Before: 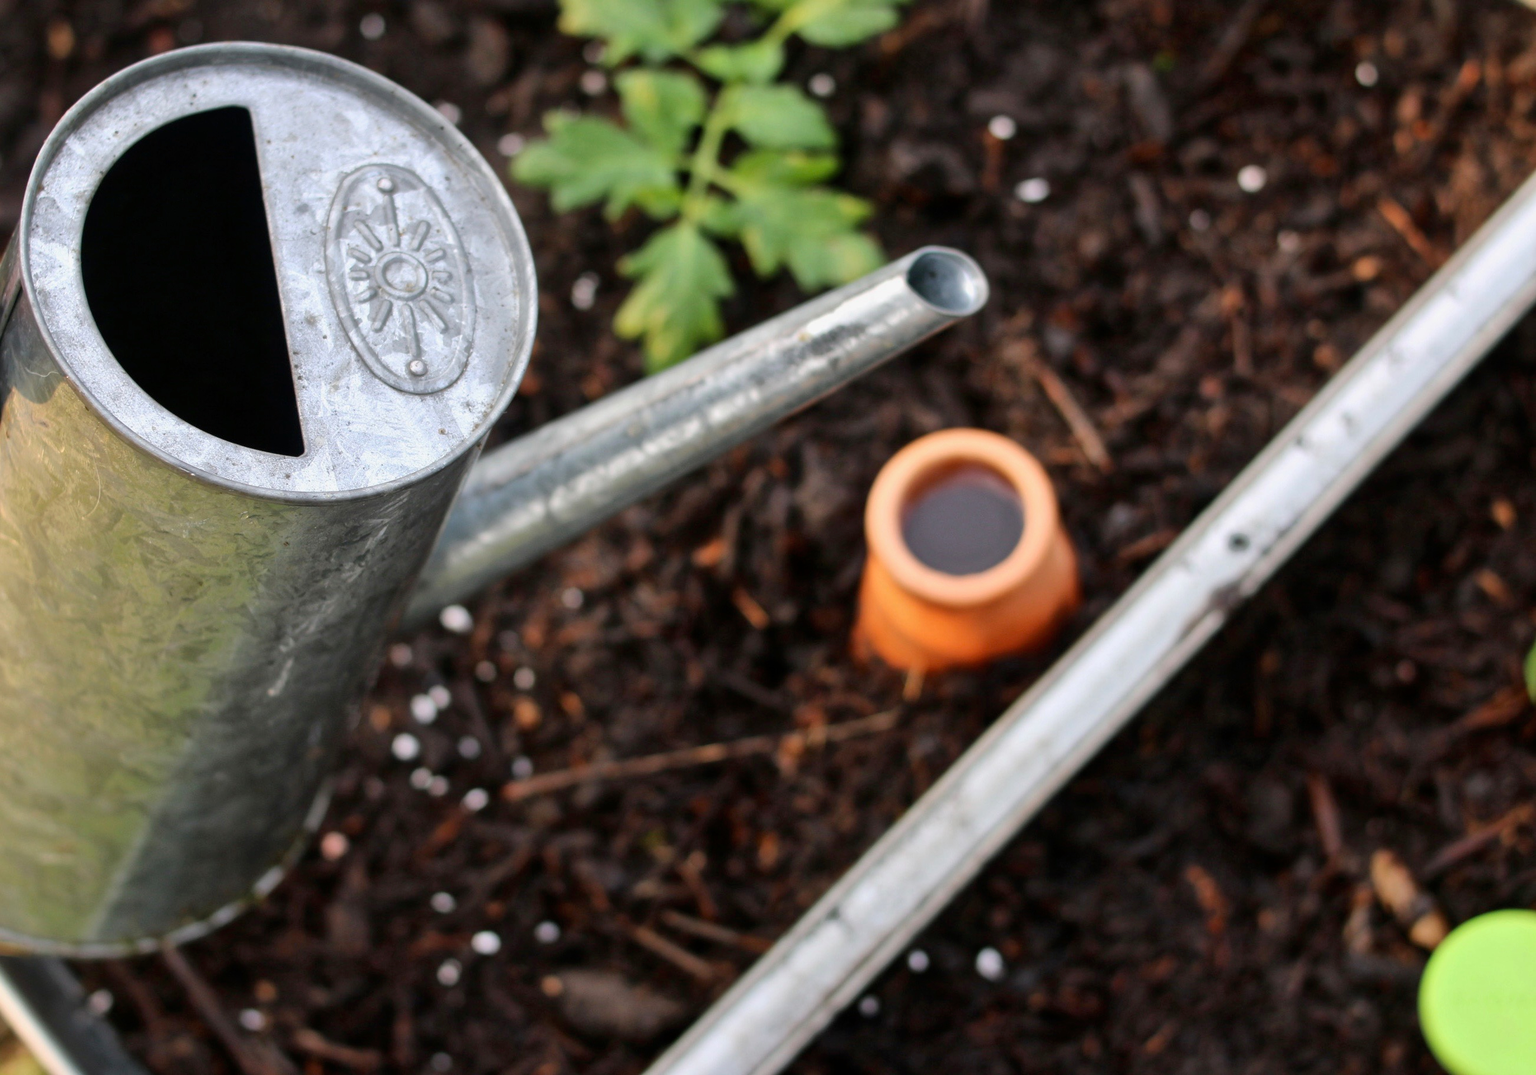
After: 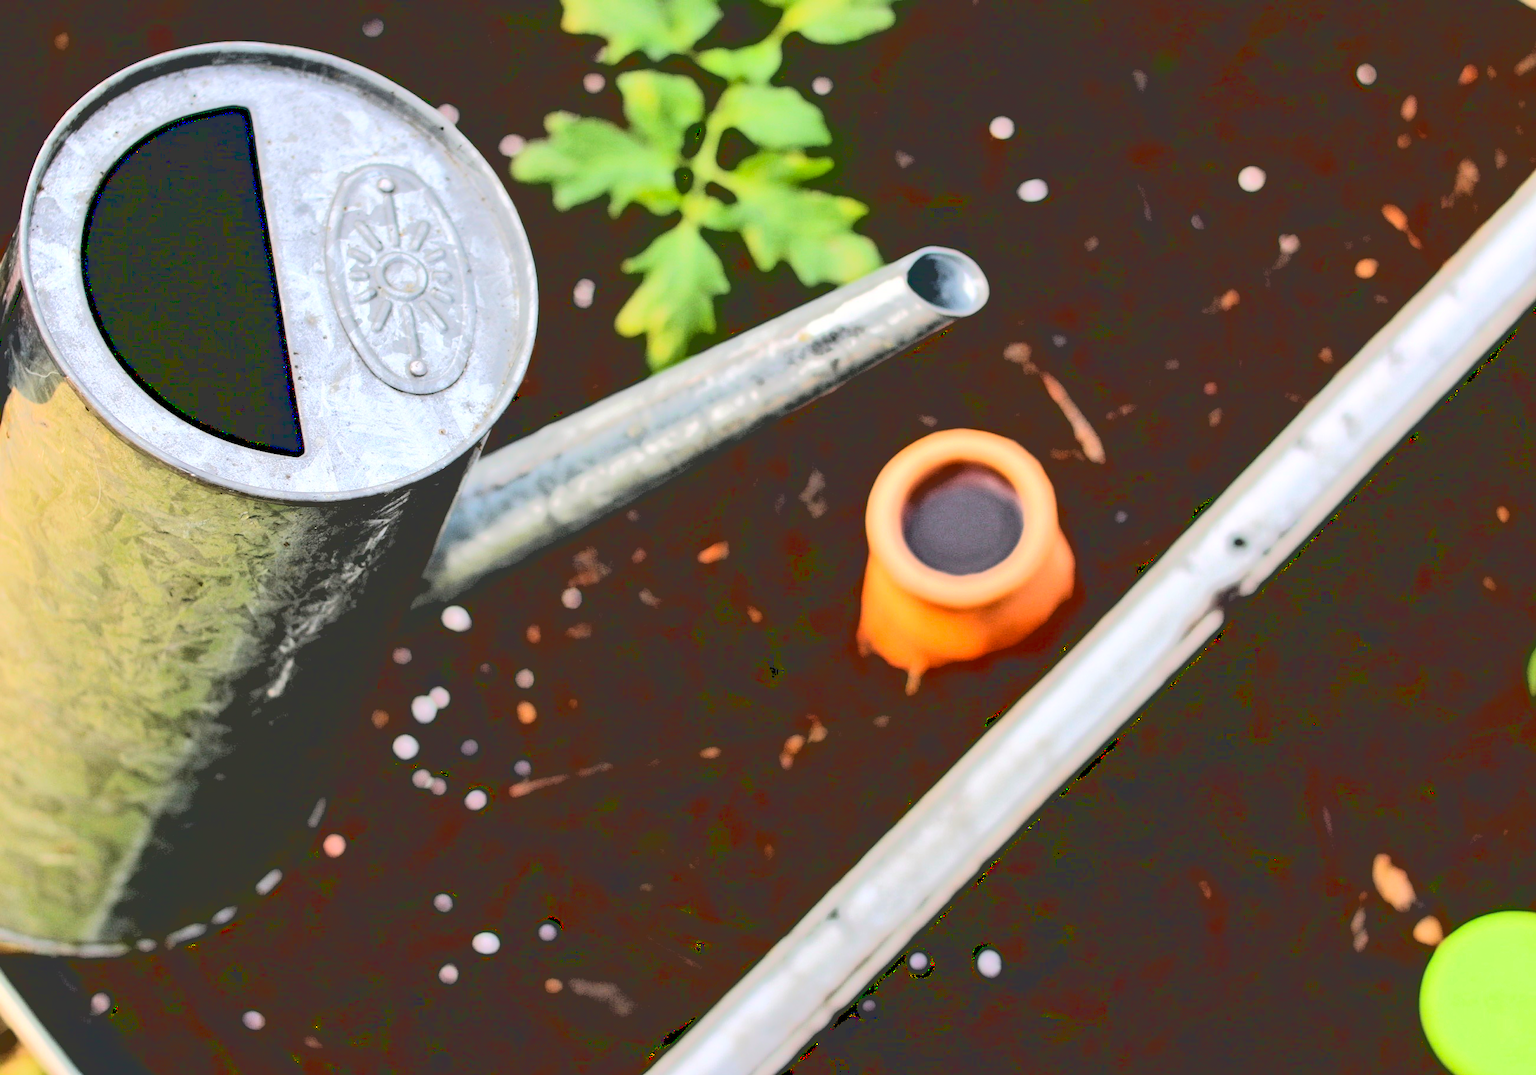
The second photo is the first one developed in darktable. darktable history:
exposure: compensate highlight preservation false
base curve: curves: ch0 [(0.065, 0.026) (0.236, 0.358) (0.53, 0.546) (0.777, 0.841) (0.924, 0.992)], preserve colors average RGB
haze removal: compatibility mode true, adaptive false
contrast brightness saturation: contrast 0.2, brightness 0.16, saturation 0.22
